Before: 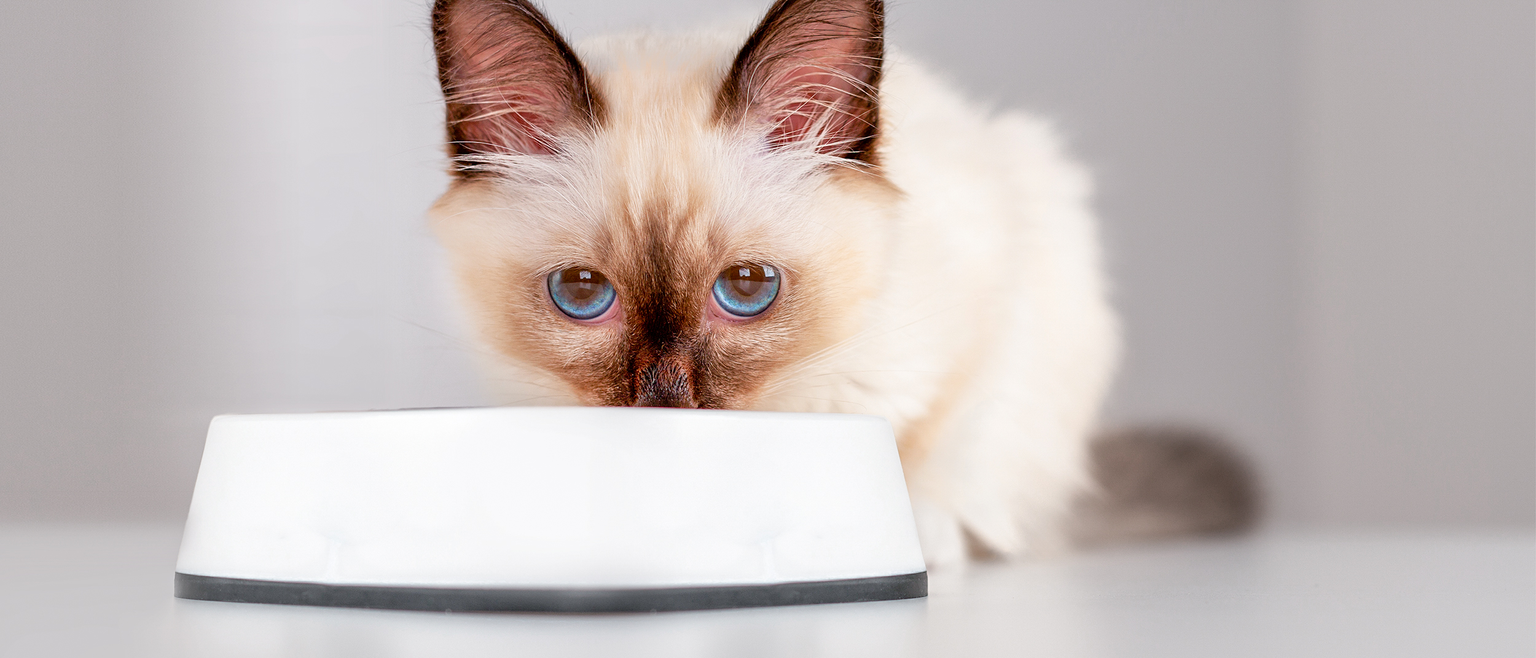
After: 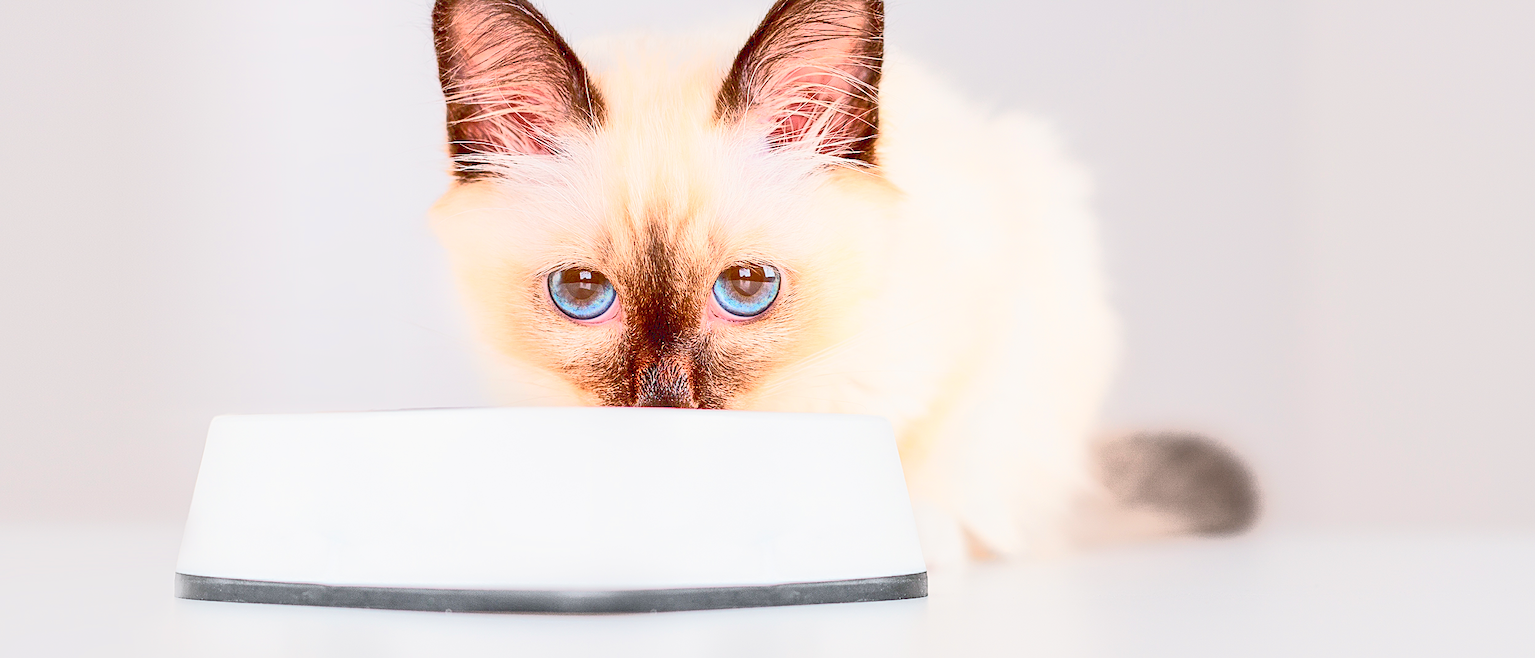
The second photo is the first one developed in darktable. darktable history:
base curve: curves: ch0 [(0, 0) (0.826, 0.587) (1, 1)]
sharpen: on, module defaults
exposure: exposure 2.003 EV, compensate highlight preservation false
tone curve: curves: ch0 [(0, 0.148) (0.191, 0.225) (0.39, 0.373) (0.669, 0.716) (0.847, 0.818) (1, 0.839)]
